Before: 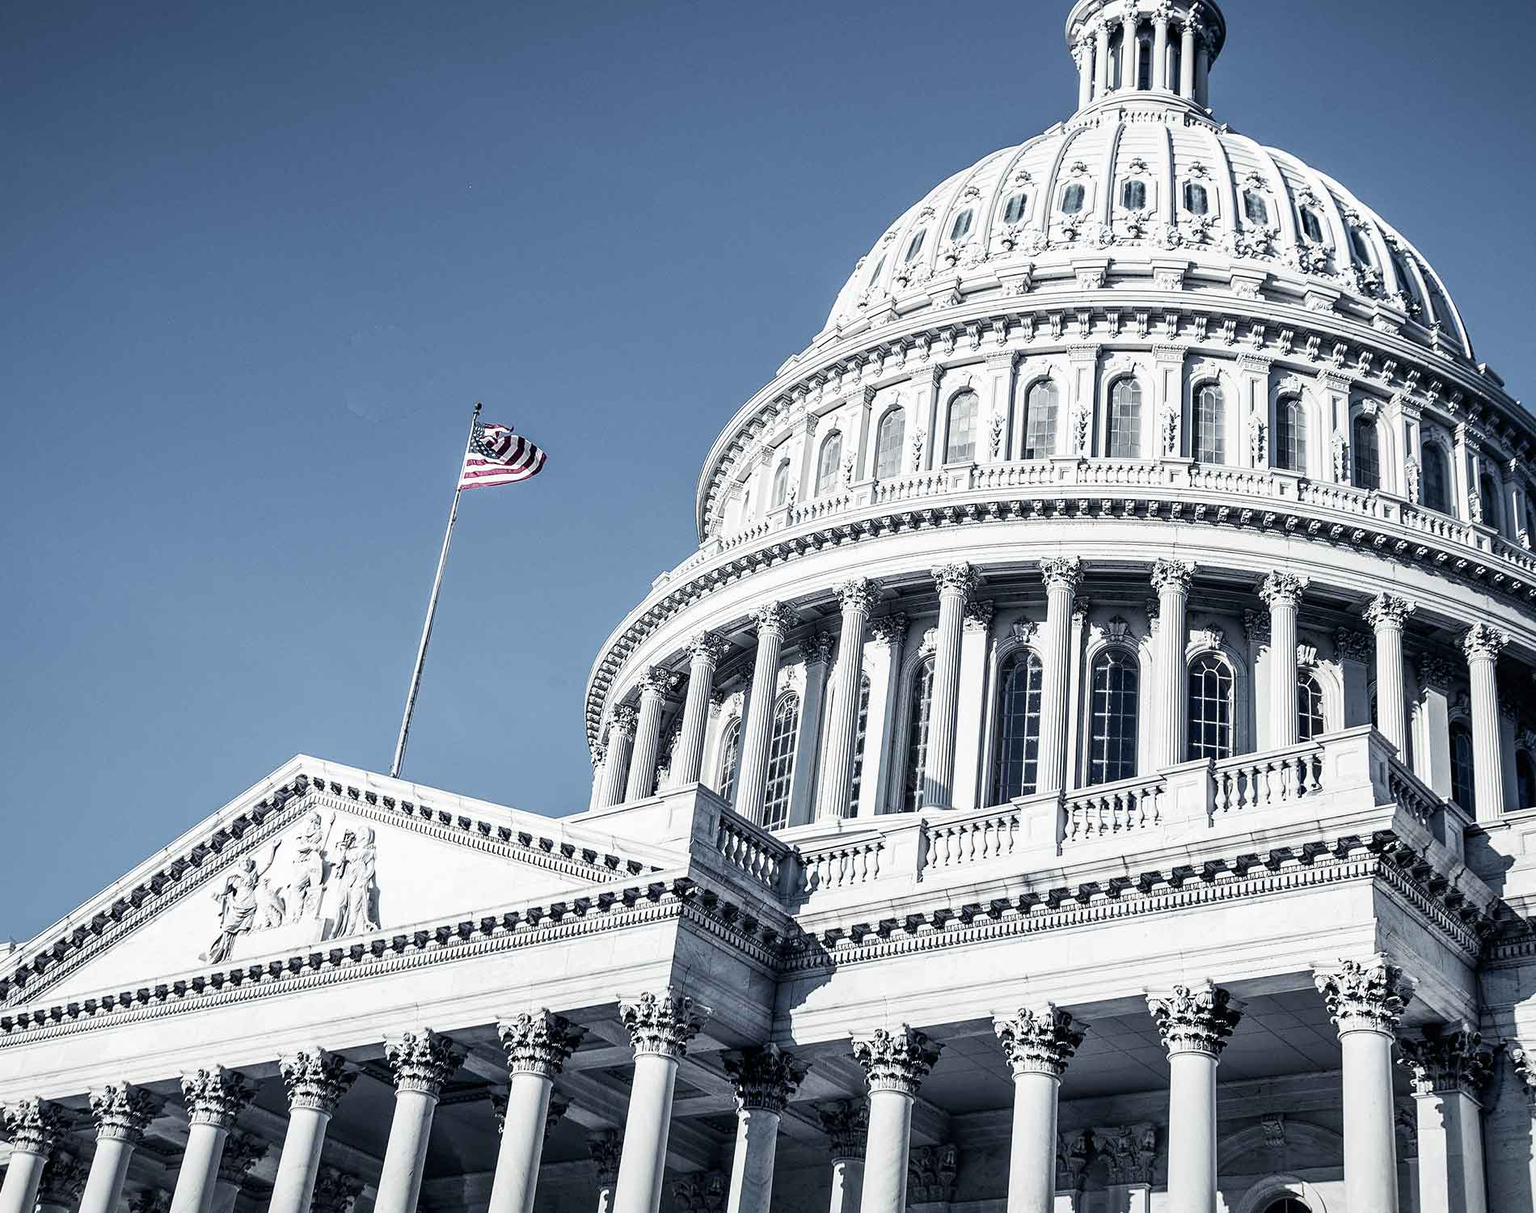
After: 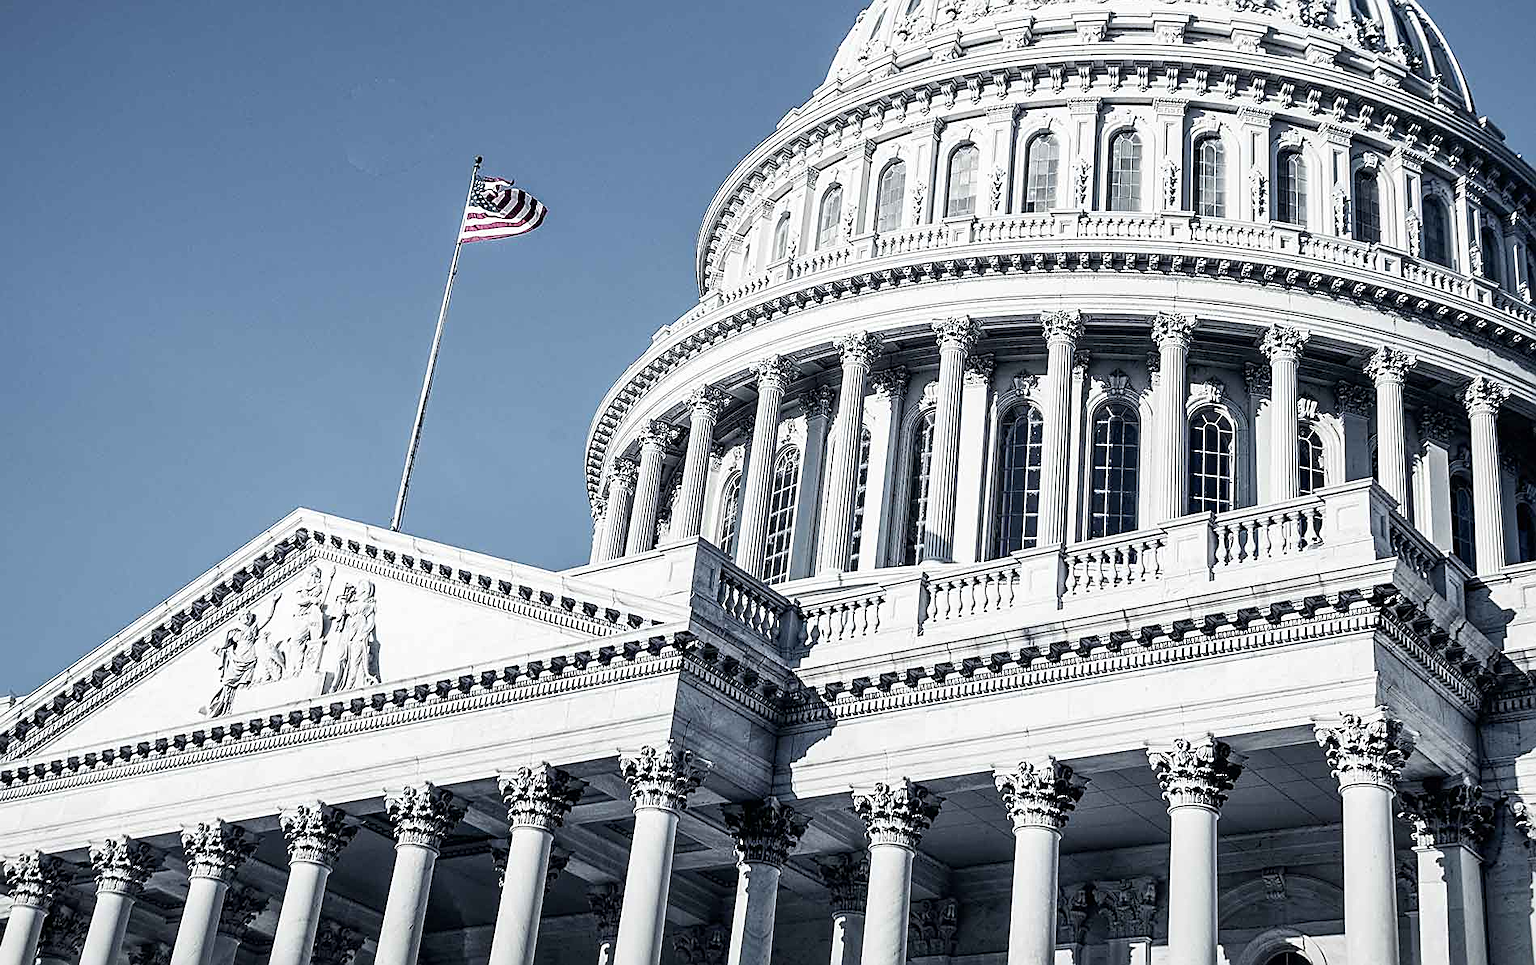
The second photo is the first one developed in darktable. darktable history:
sharpen: on, module defaults
crop and rotate: top 20.362%
